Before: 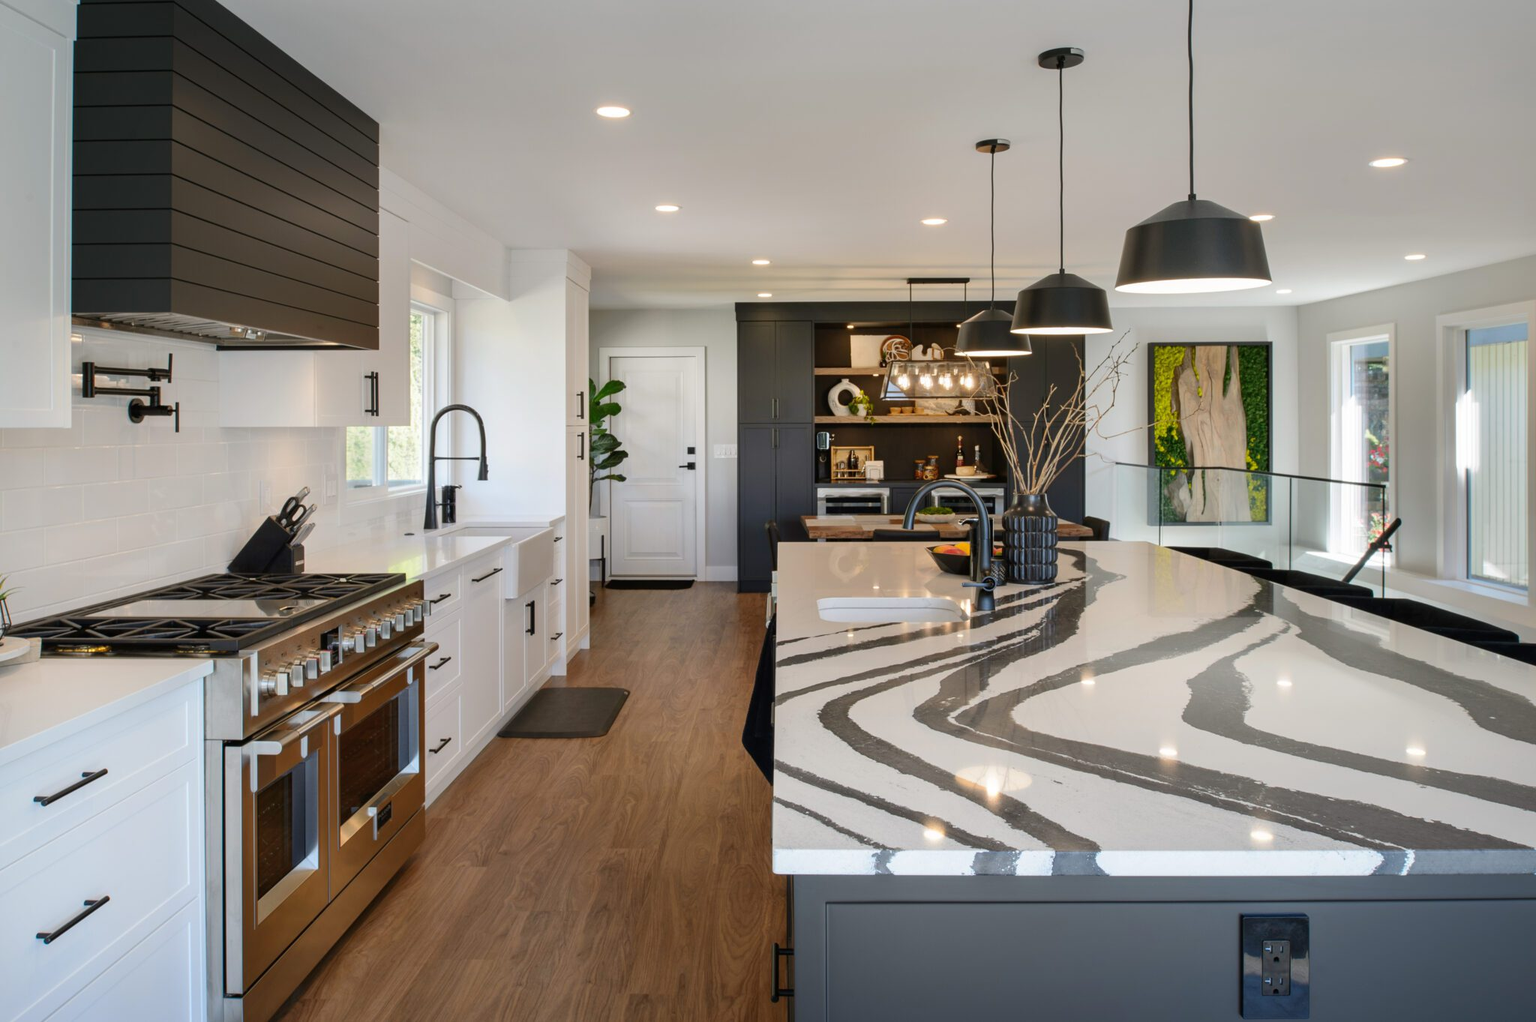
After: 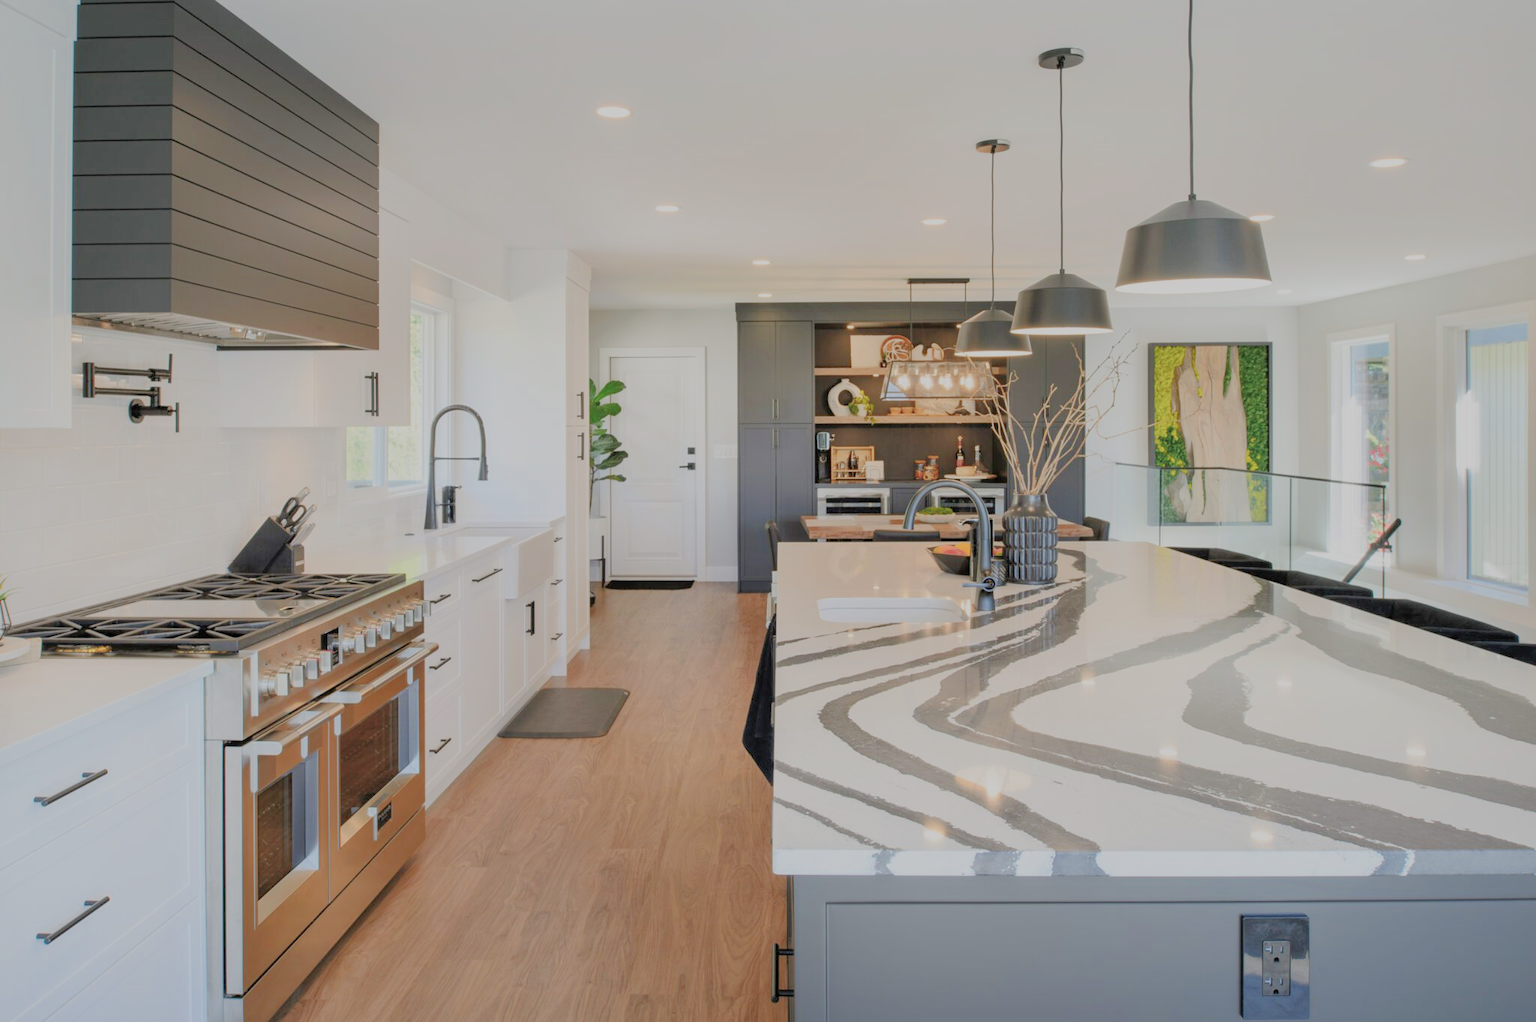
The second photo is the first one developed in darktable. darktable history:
exposure: black level correction 0, exposure 1.101 EV, compensate highlight preservation false
filmic rgb: black relative exposure -7.96 EV, white relative exposure 8 EV, target black luminance 0%, hardness 2.42, latitude 75.8%, contrast 0.569, shadows ↔ highlights balance 0.002%
contrast brightness saturation: contrast 0.046, brightness 0.068, saturation 0.014
